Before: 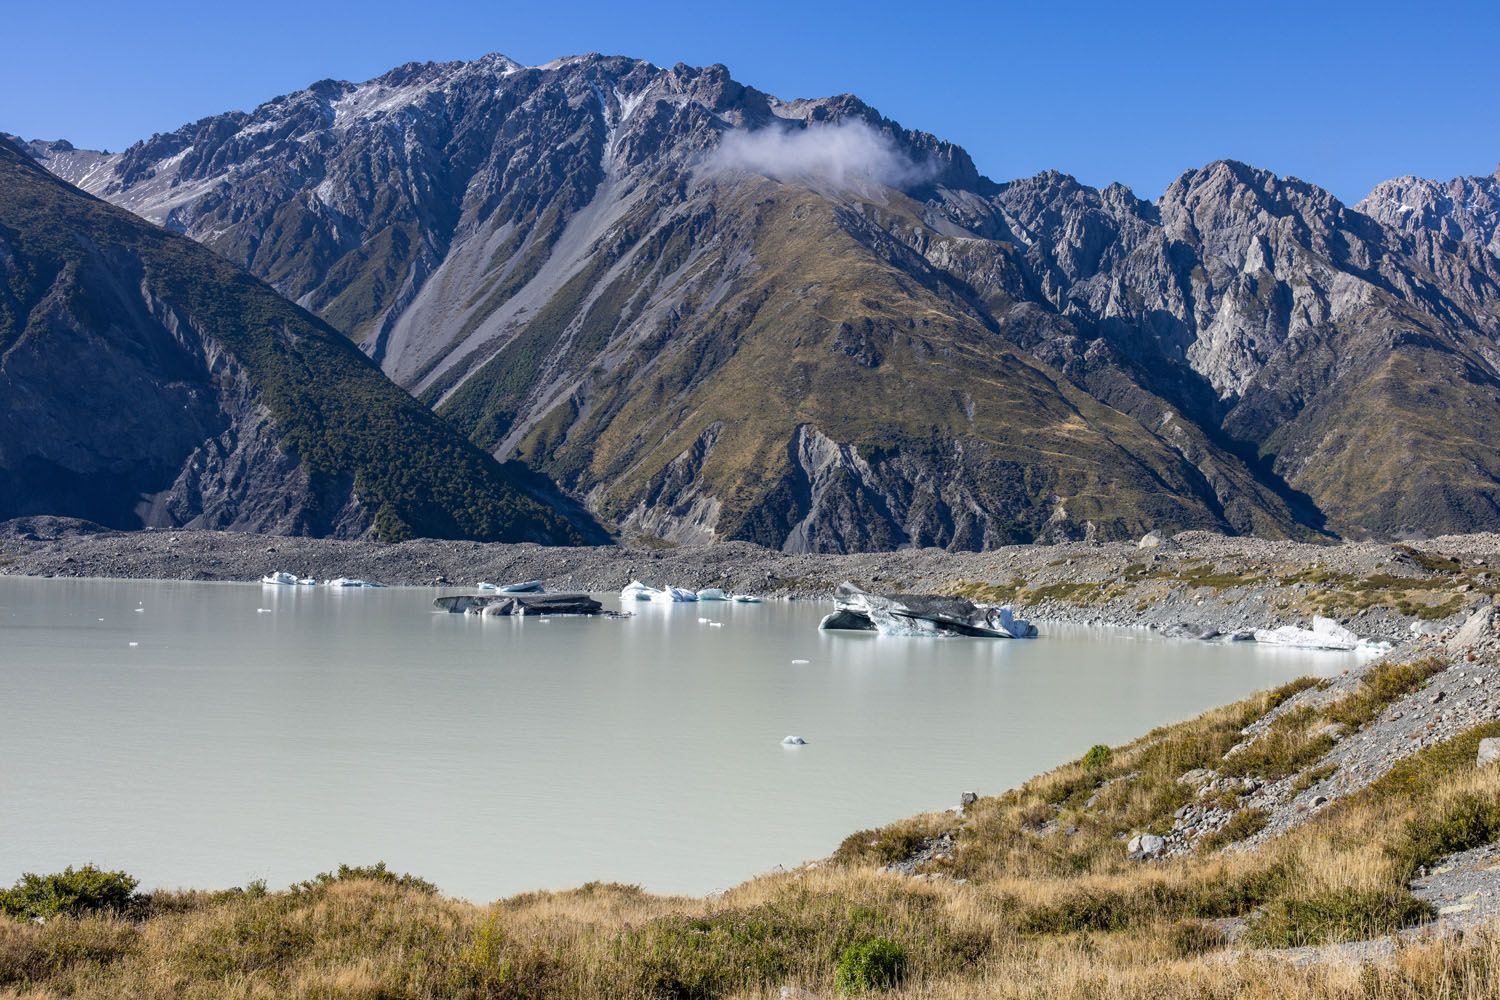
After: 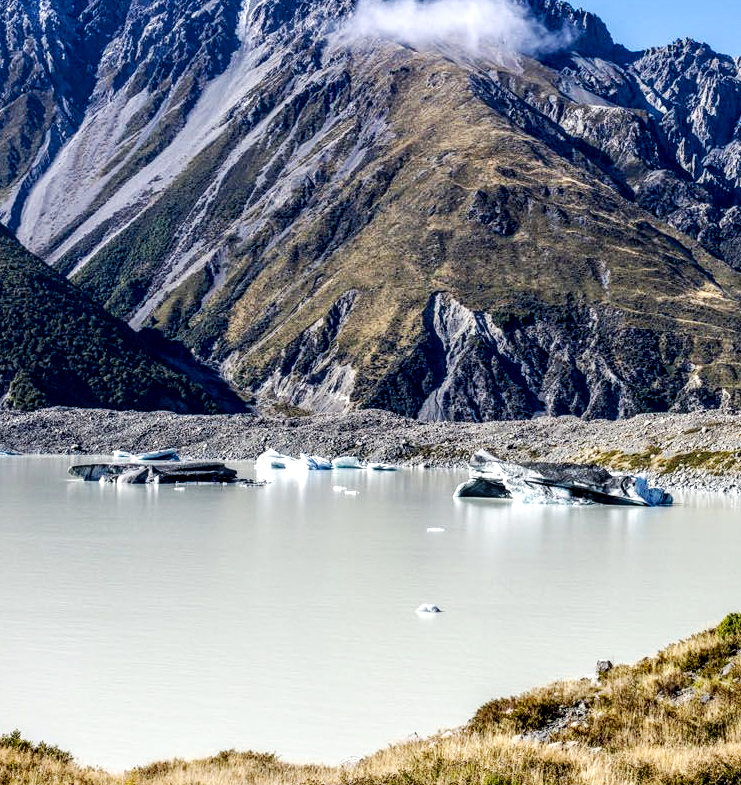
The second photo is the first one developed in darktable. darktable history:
base curve: curves: ch0 [(0, 0) (0.032, 0.025) (0.121, 0.166) (0.206, 0.329) (0.605, 0.79) (1, 1)], preserve colors none
crop and rotate: angle 0.02°, left 24.353%, top 13.219%, right 26.156%, bottom 8.224%
local contrast: highlights 60%, shadows 60%, detail 160%
